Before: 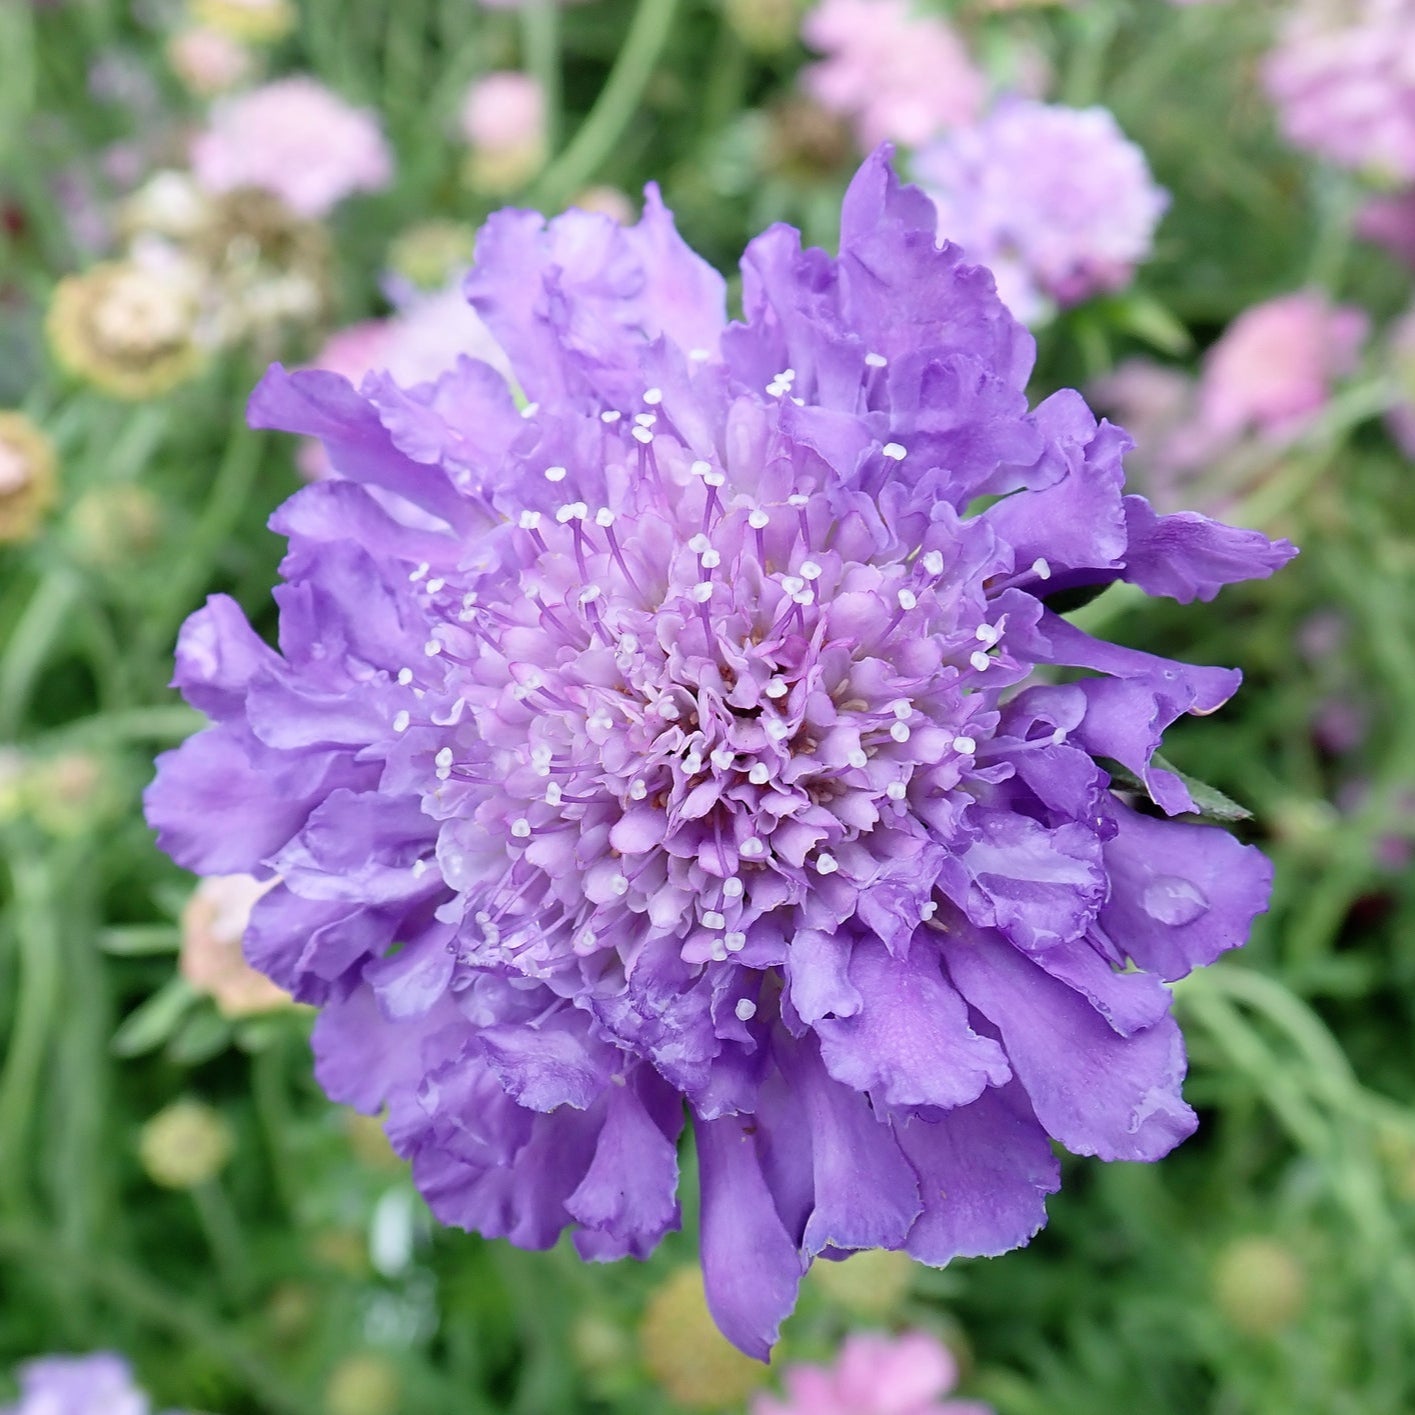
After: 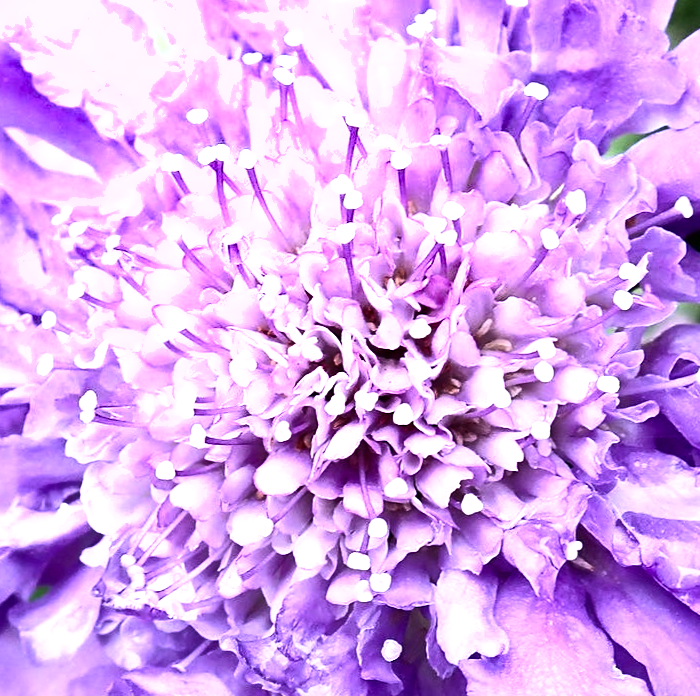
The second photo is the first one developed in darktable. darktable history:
rotate and perspective: rotation -0.45°, automatic cropping original format, crop left 0.008, crop right 0.992, crop top 0.012, crop bottom 0.988
contrast brightness saturation: contrast 0.14
exposure: black level correction 0.001, exposure 0.5 EV, compensate exposure bias true, compensate highlight preservation false
shadows and highlights: shadows 60, soften with gaussian
crop: left 25%, top 25%, right 25%, bottom 25%
tone equalizer: -8 EV -0.75 EV, -7 EV -0.7 EV, -6 EV -0.6 EV, -5 EV -0.4 EV, -3 EV 0.4 EV, -2 EV 0.6 EV, -1 EV 0.7 EV, +0 EV 0.75 EV, edges refinement/feathering 500, mask exposure compensation -1.57 EV, preserve details no
